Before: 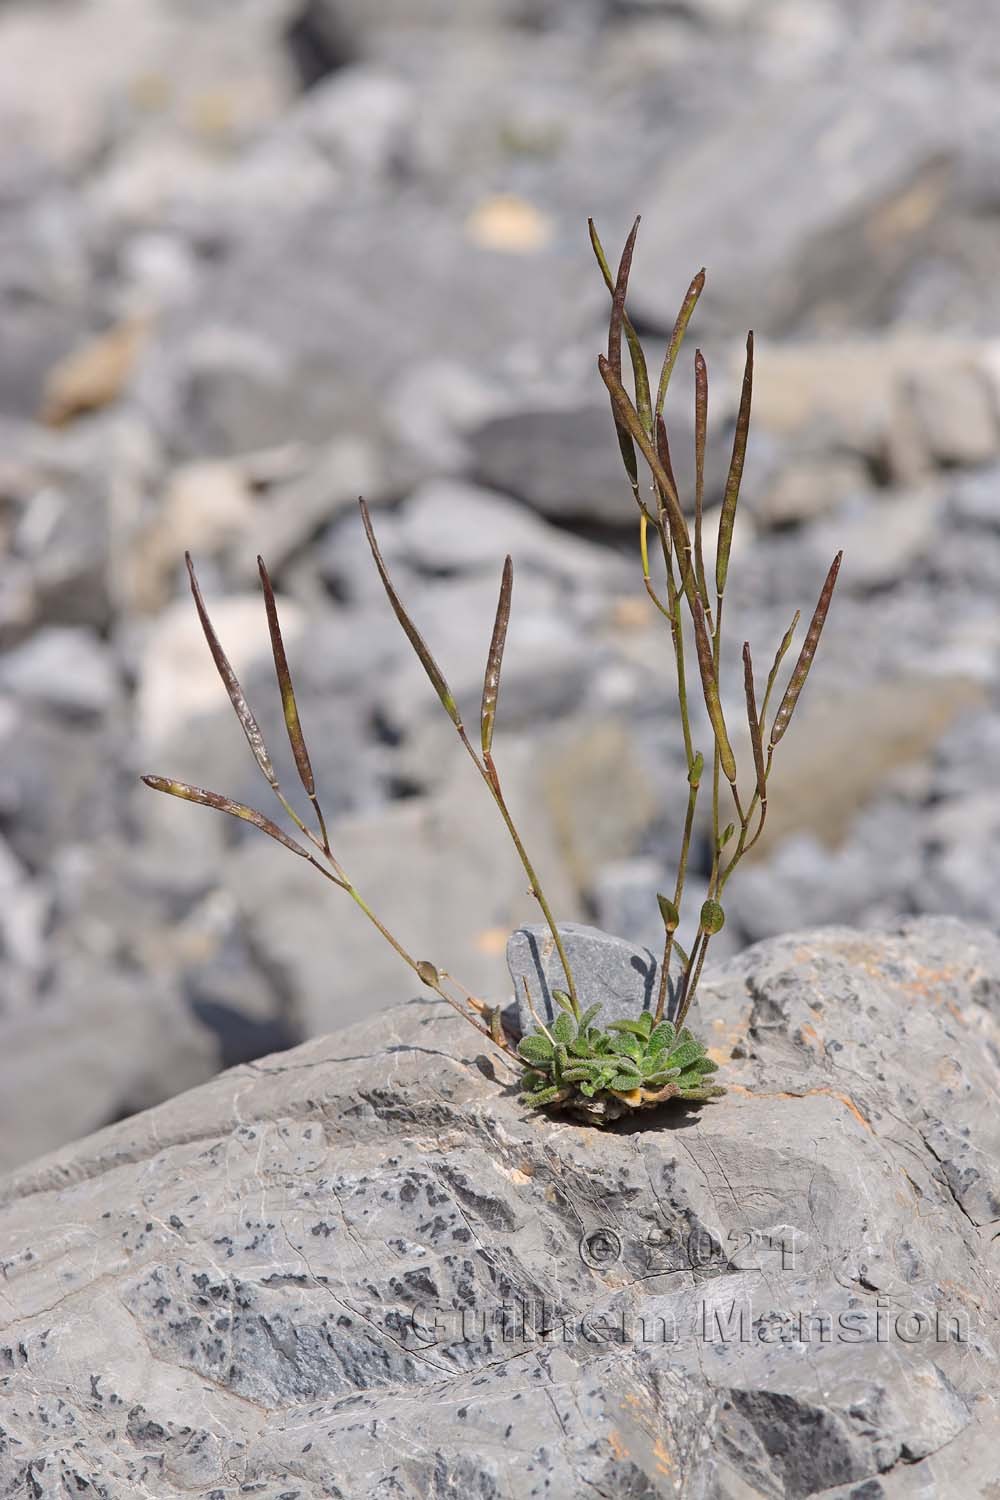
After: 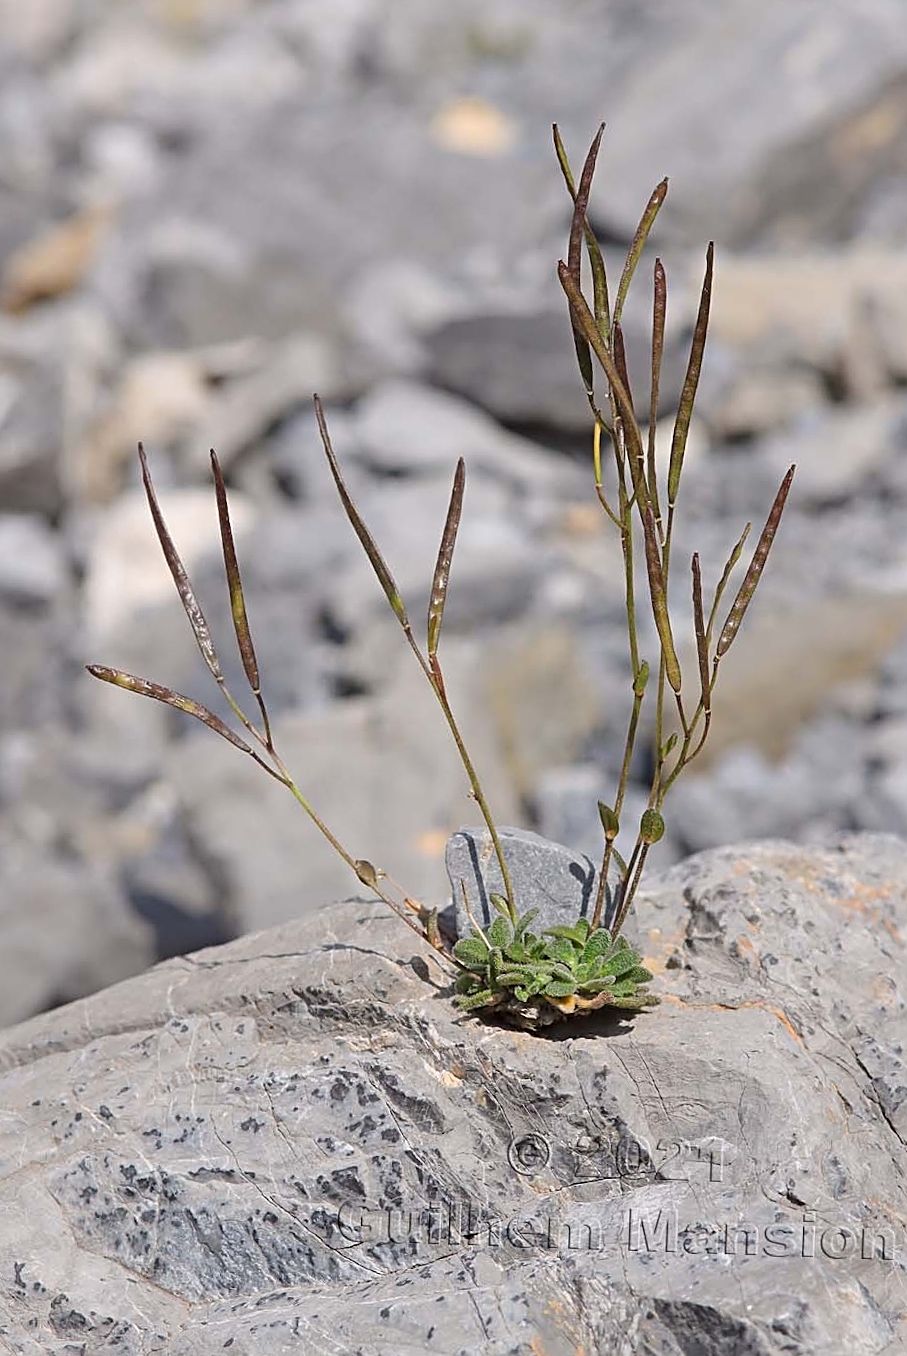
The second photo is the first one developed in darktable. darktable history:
shadows and highlights: radius 335.22, shadows 63.53, highlights 6.17, compress 87.79%, soften with gaussian
crop and rotate: angle -2.01°, left 3.141%, top 4.302%, right 1.384%, bottom 0.583%
sharpen: on, module defaults
